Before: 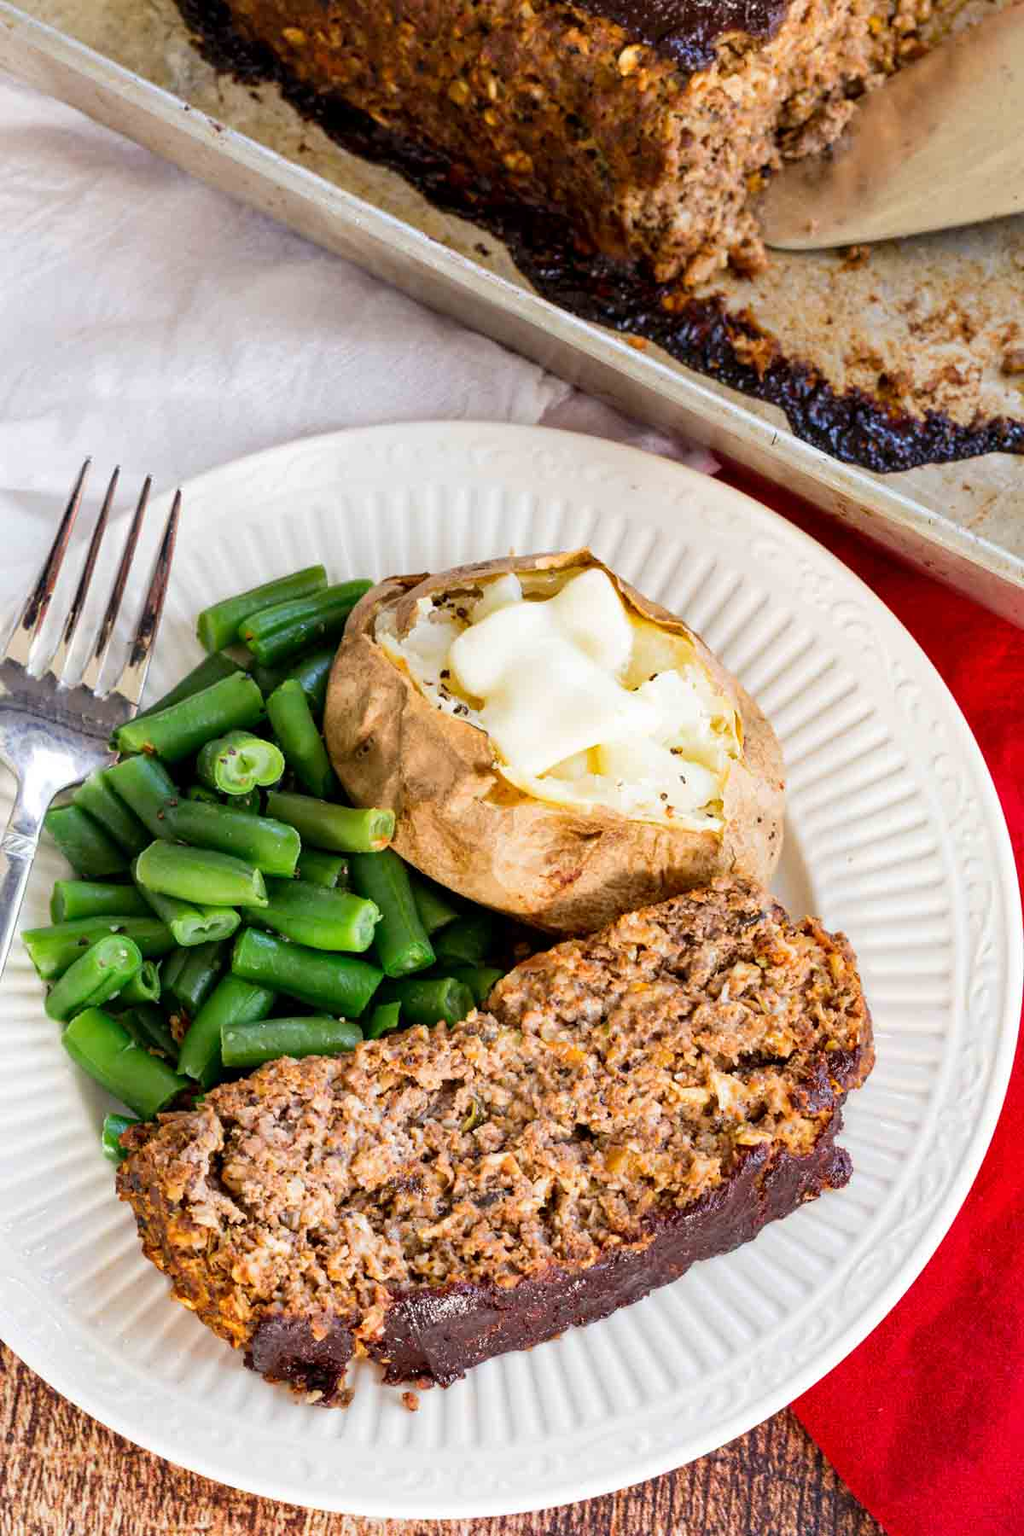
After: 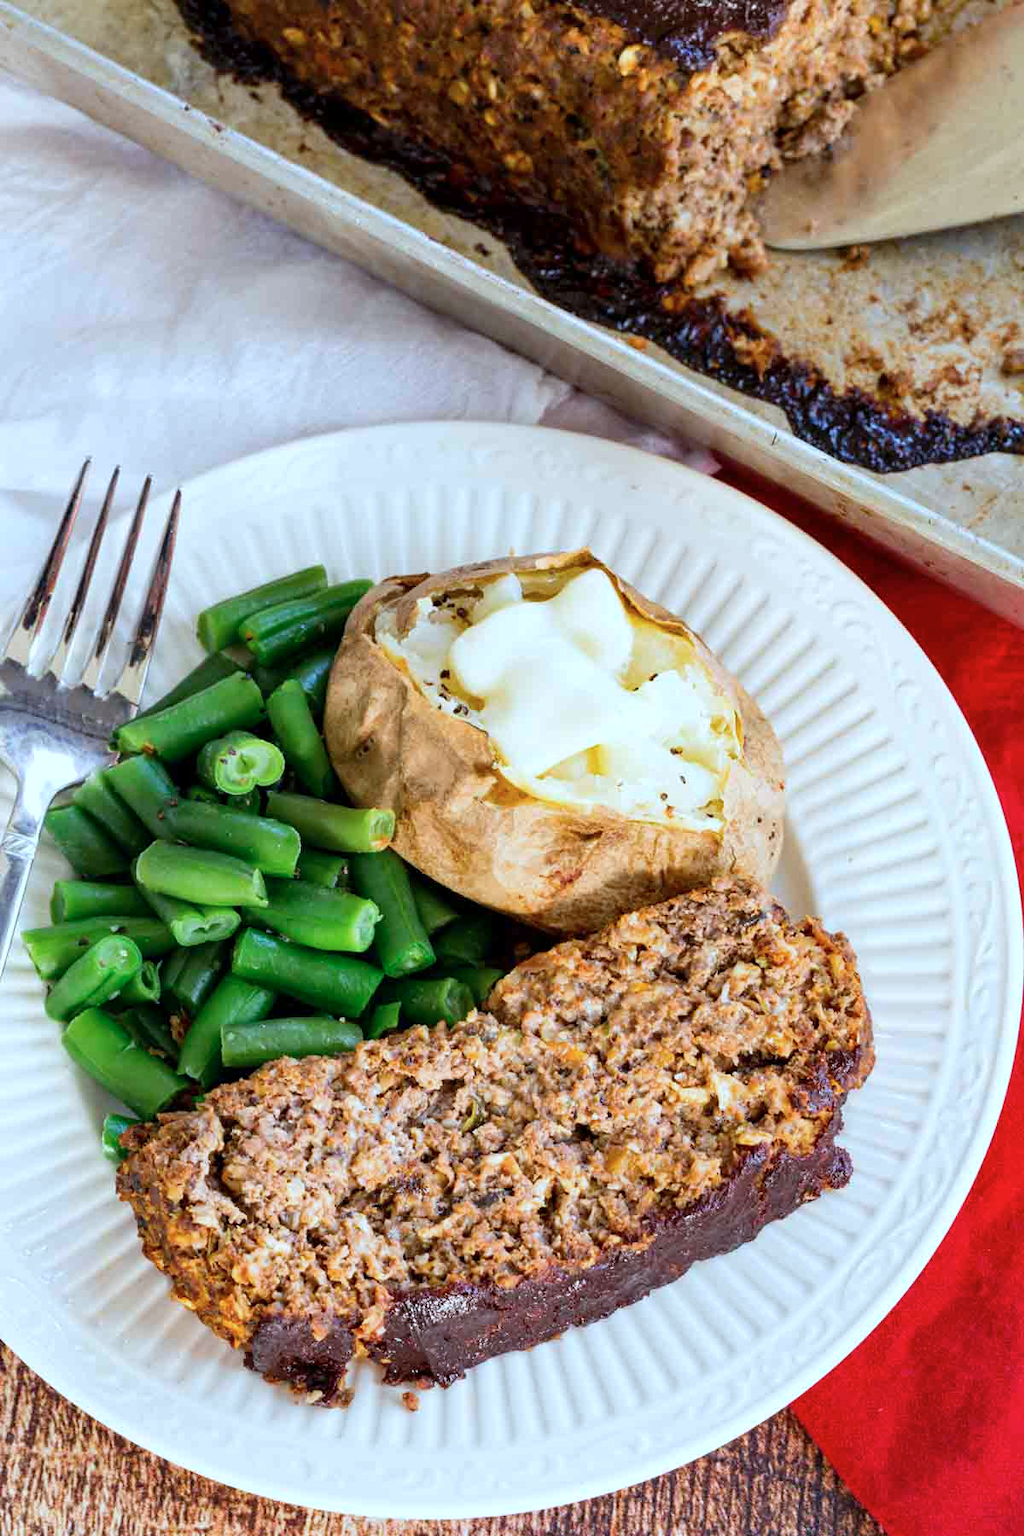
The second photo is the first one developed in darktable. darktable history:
color calibration: illuminant F (fluorescent), F source F9 (Cool White Deluxe 4150 K) – high CRI, x 0.374, y 0.373, temperature 4158.34 K
